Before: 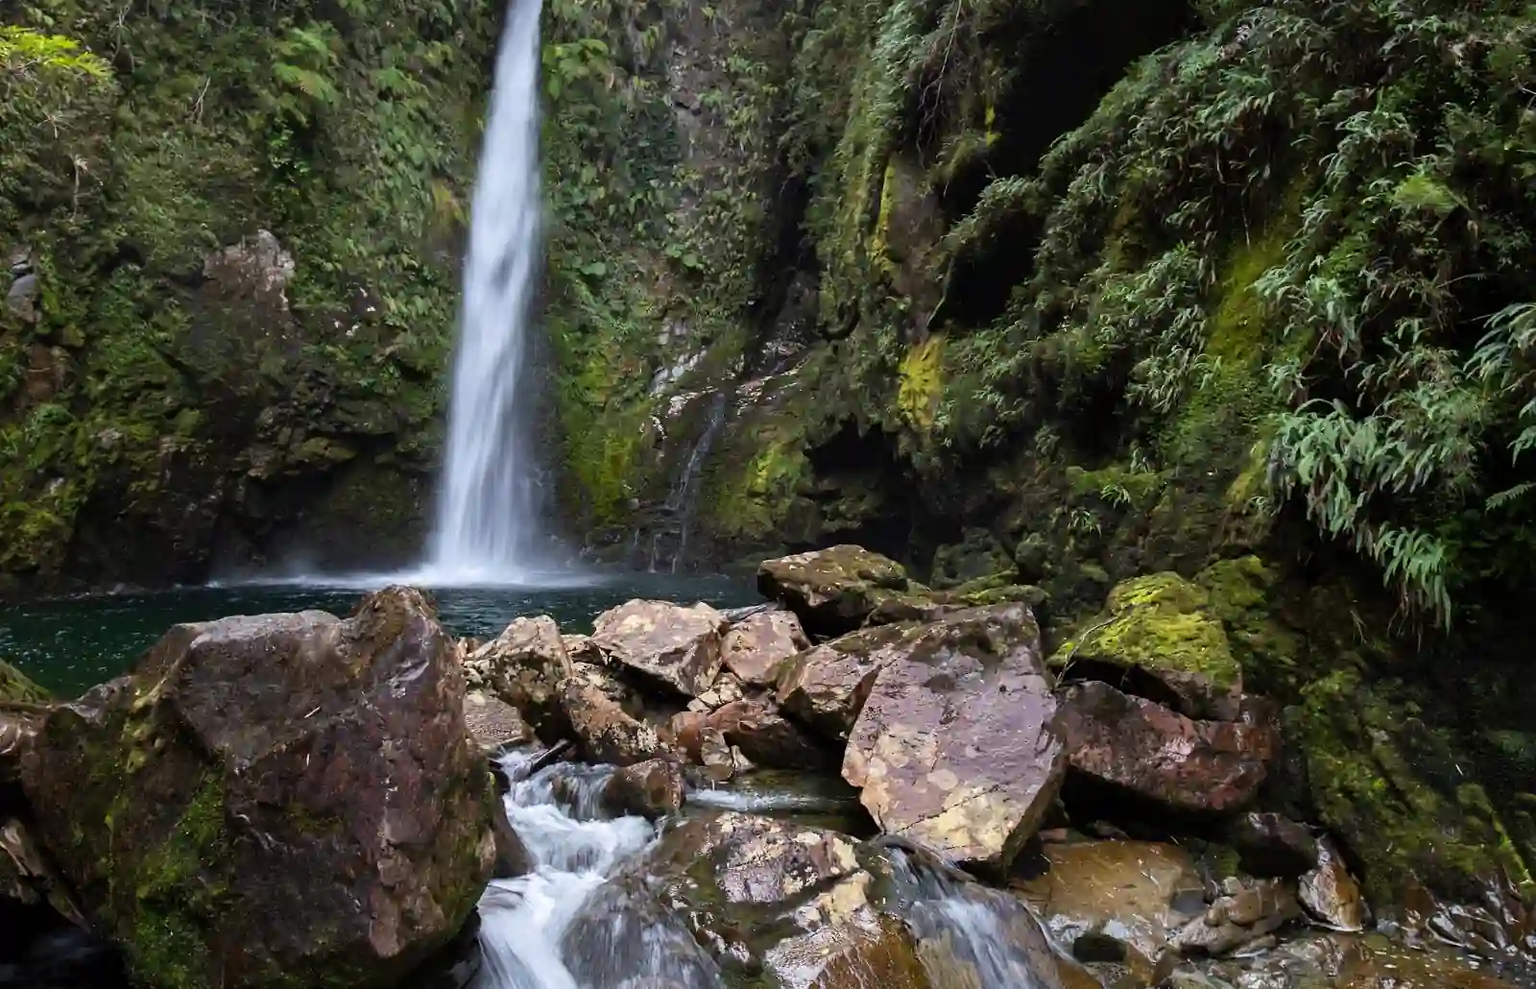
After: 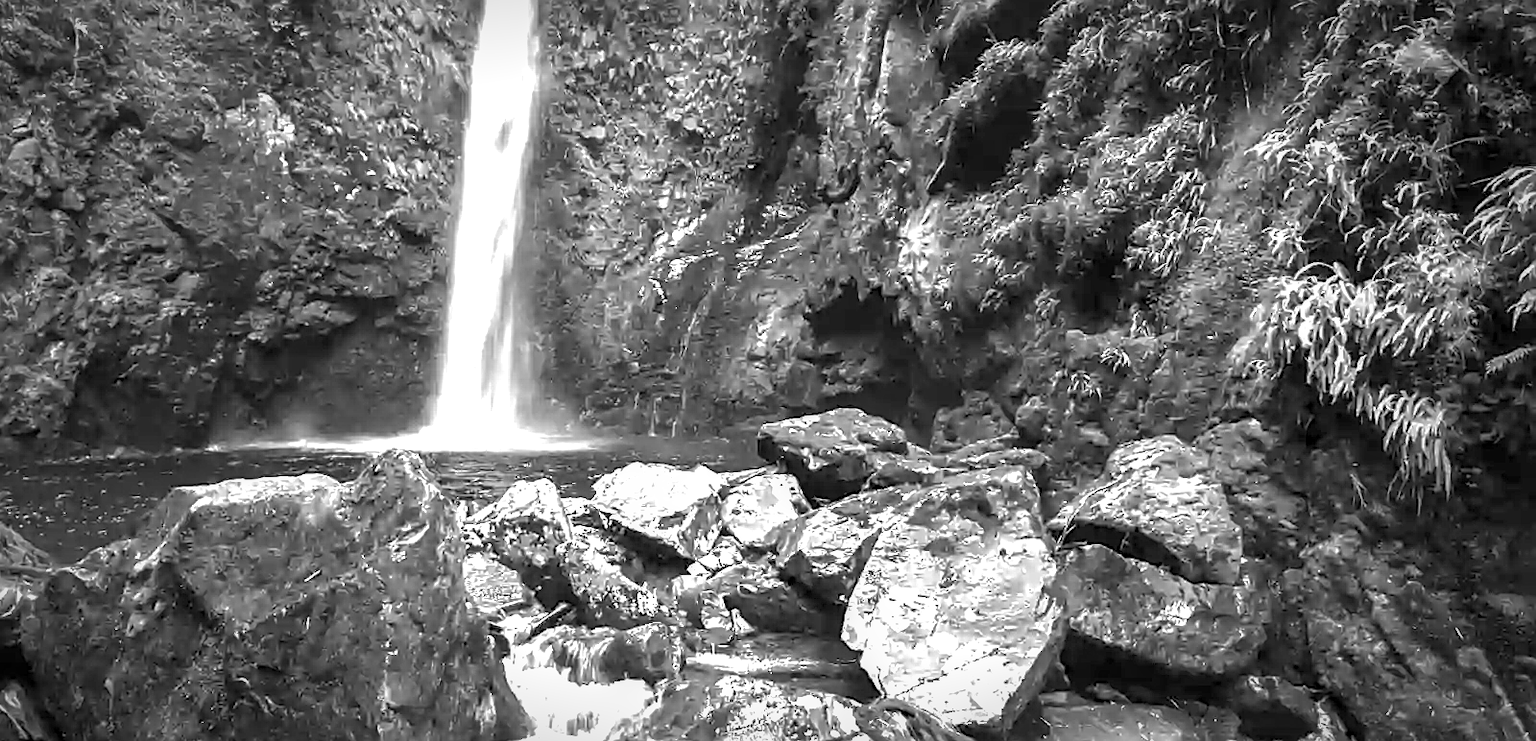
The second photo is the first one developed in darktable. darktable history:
shadows and highlights: on, module defaults
crop: top 13.819%, bottom 11.169%
exposure: black level correction 0, exposure 1.625 EV, compensate exposure bias true, compensate highlight preservation false
local contrast: on, module defaults
vignetting: automatic ratio true
sharpen: on, module defaults
tone equalizer: on, module defaults
monochrome: on, module defaults
